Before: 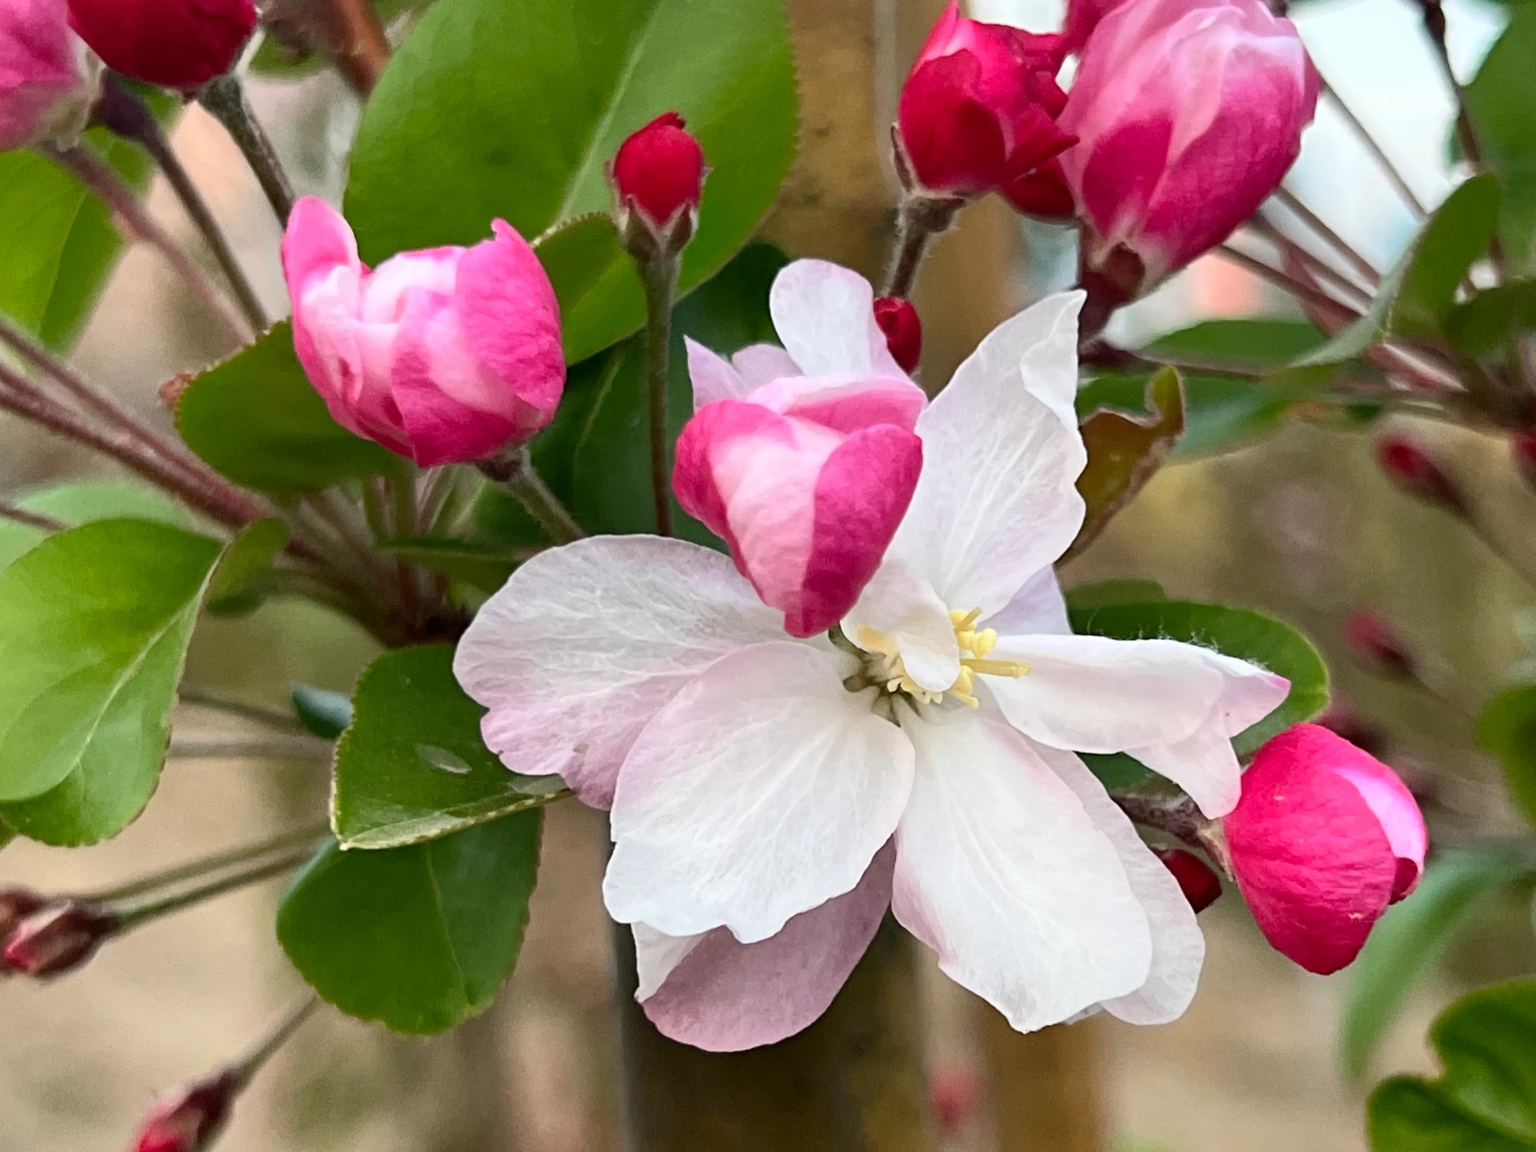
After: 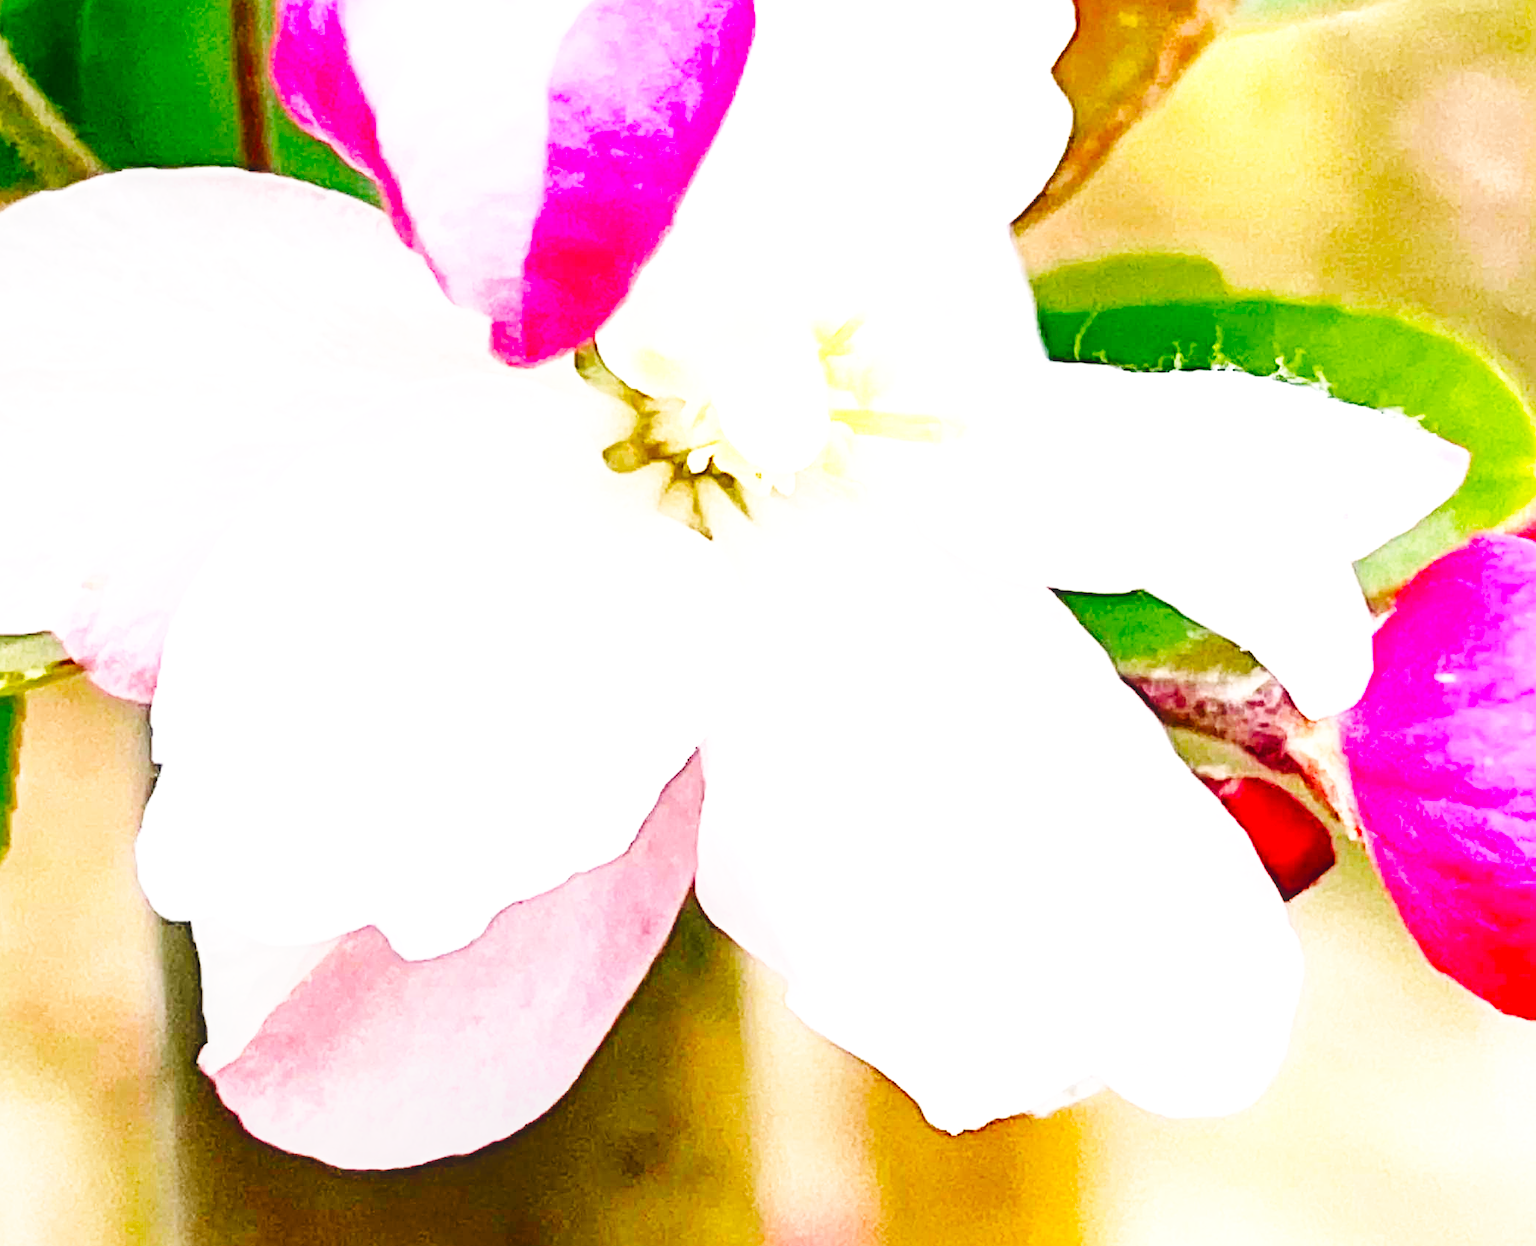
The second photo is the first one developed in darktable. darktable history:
contrast brightness saturation: brightness -0.022, saturation 0.34
crop: left 34.641%, top 38.884%, right 13.663%, bottom 5.17%
sharpen: on, module defaults
base curve: curves: ch0 [(0, 0) (0, 0) (0.002, 0.001) (0.008, 0.003) (0.019, 0.011) (0.037, 0.037) (0.064, 0.11) (0.102, 0.232) (0.152, 0.379) (0.216, 0.524) (0.296, 0.665) (0.394, 0.789) (0.512, 0.881) (0.651, 0.945) (0.813, 0.986) (1, 1)], preserve colors none
exposure: black level correction 0, exposure 1.296 EV, compensate highlight preservation false
local contrast: detail 109%
color balance rgb: shadows lift › luminance -10.176%, highlights gain › chroma 0.927%, highlights gain › hue 28.71°, global offset › luminance 0.467%, global offset › hue 56.52°, perceptual saturation grading › global saturation 14.647%, global vibrance 20%
